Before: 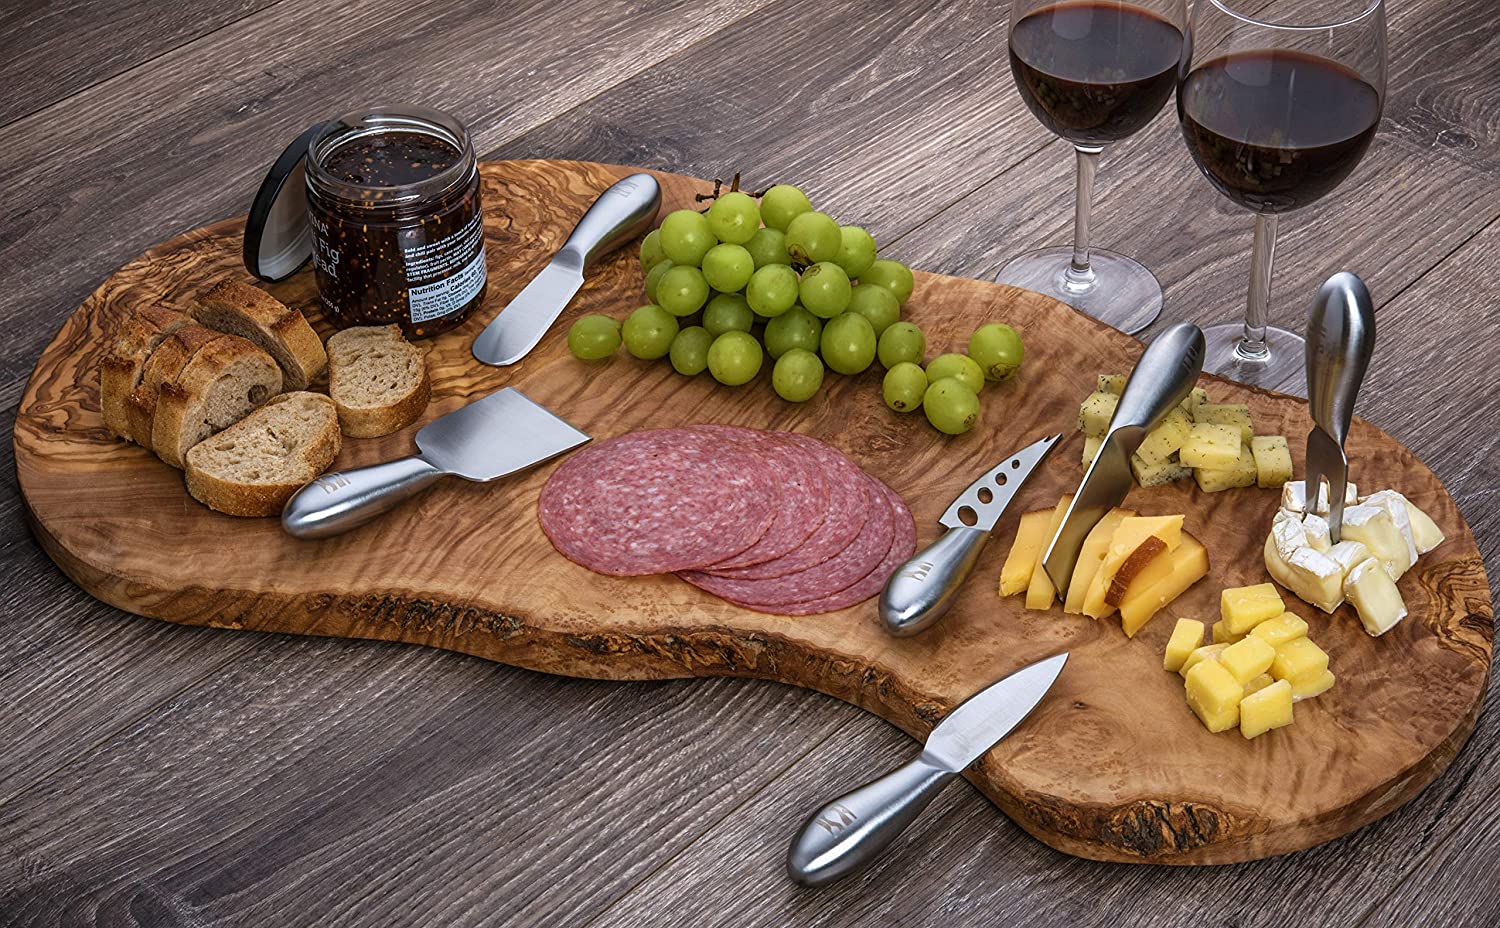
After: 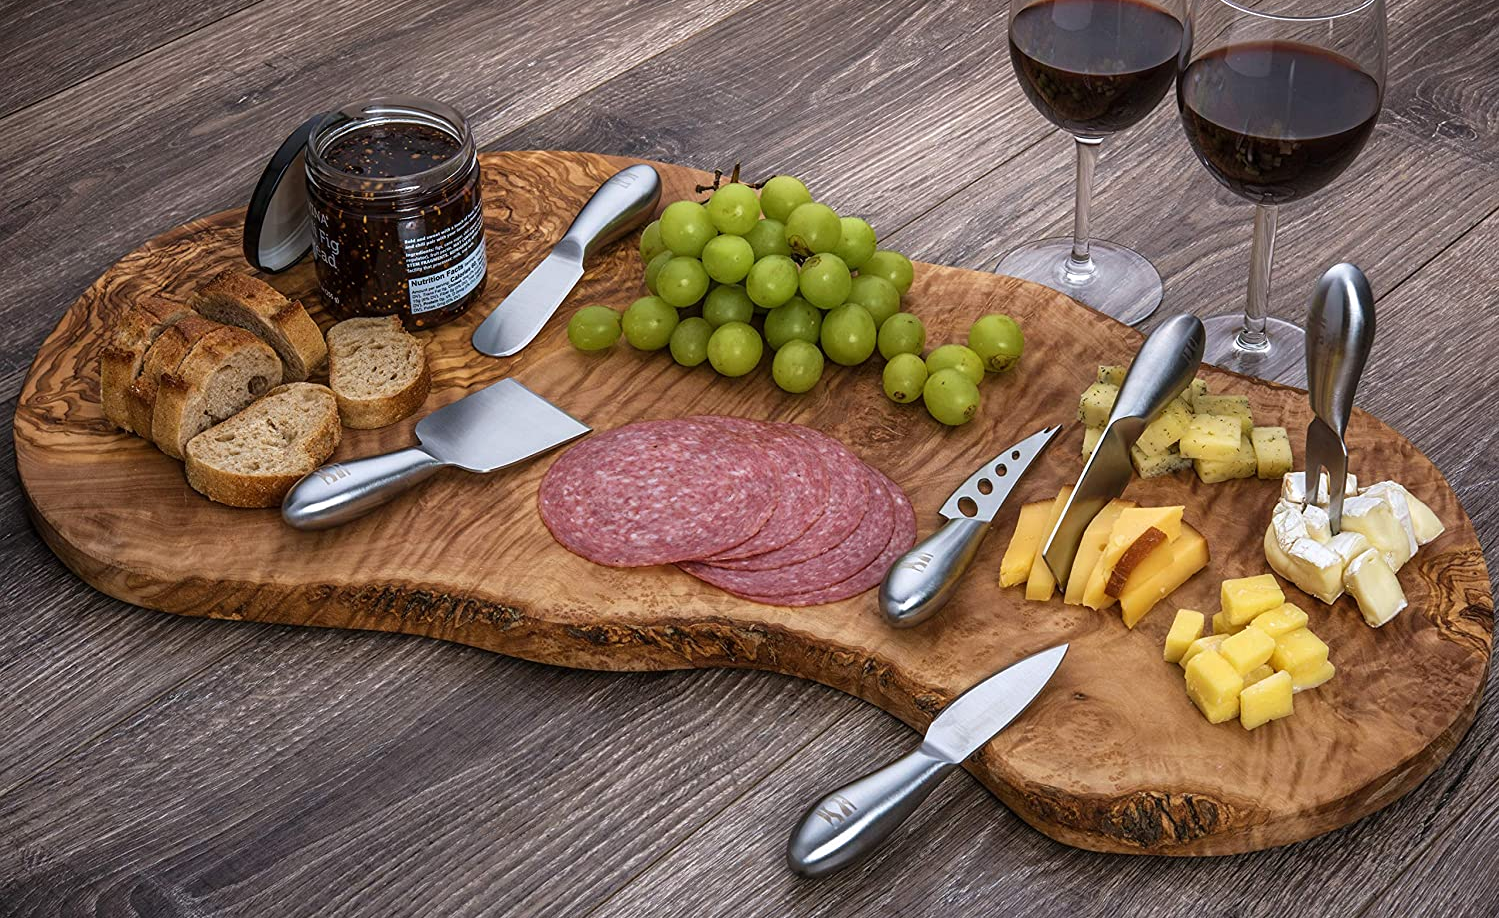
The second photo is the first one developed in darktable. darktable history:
crop: top 1.027%, right 0.001%
levels: levels [0, 0.492, 0.984]
